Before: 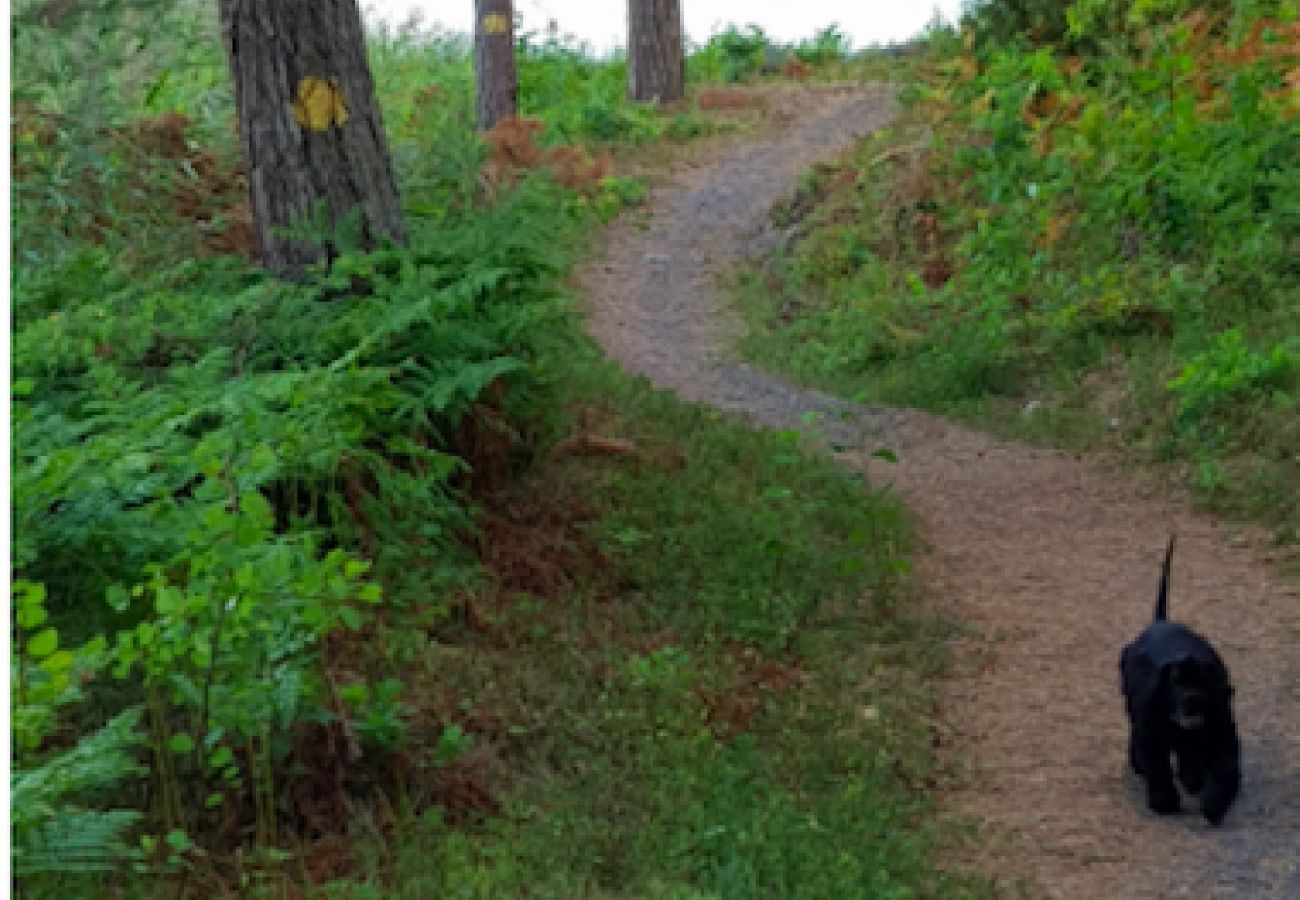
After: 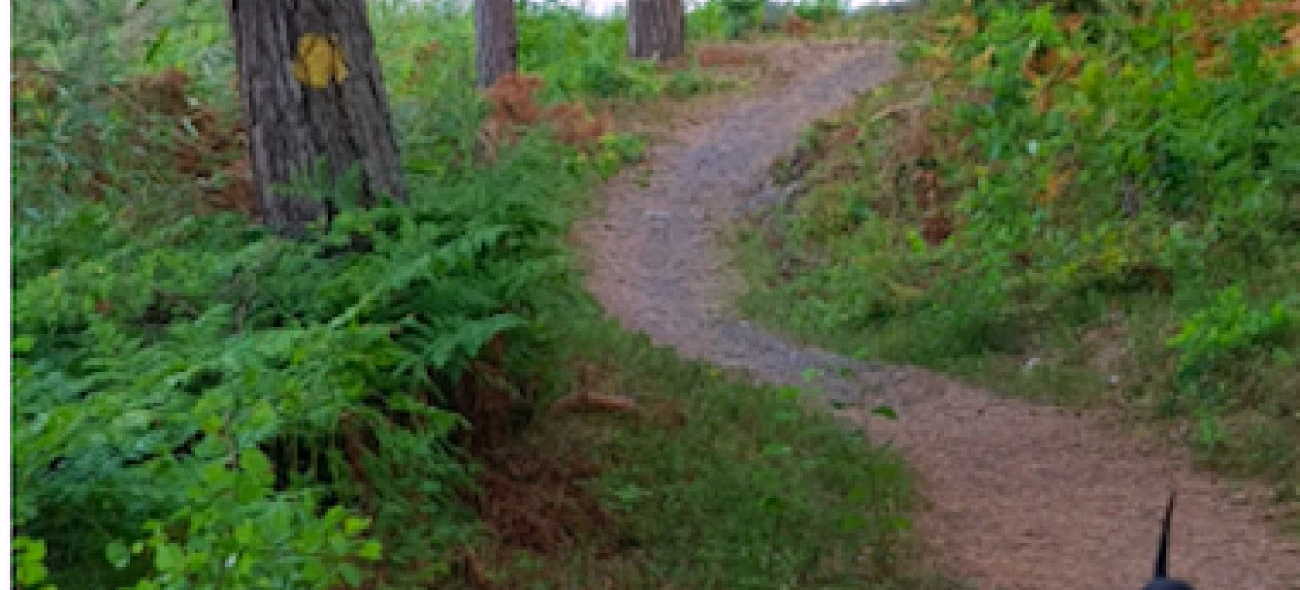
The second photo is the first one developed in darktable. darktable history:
white balance: red 1.05, blue 1.072
crop and rotate: top 4.848%, bottom 29.503%
